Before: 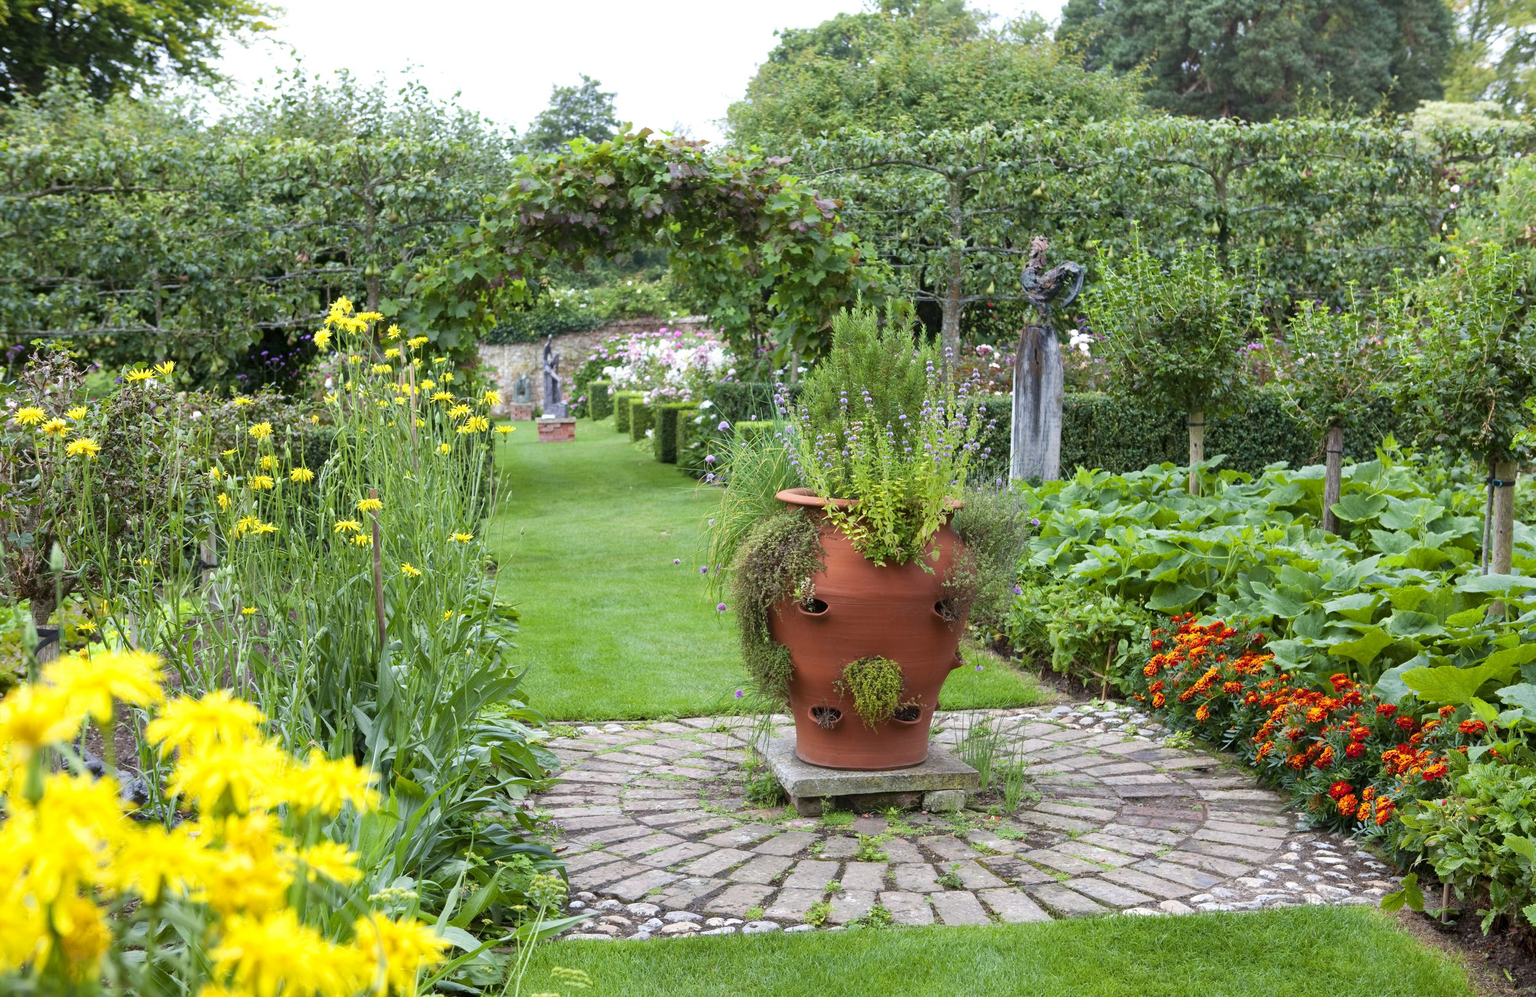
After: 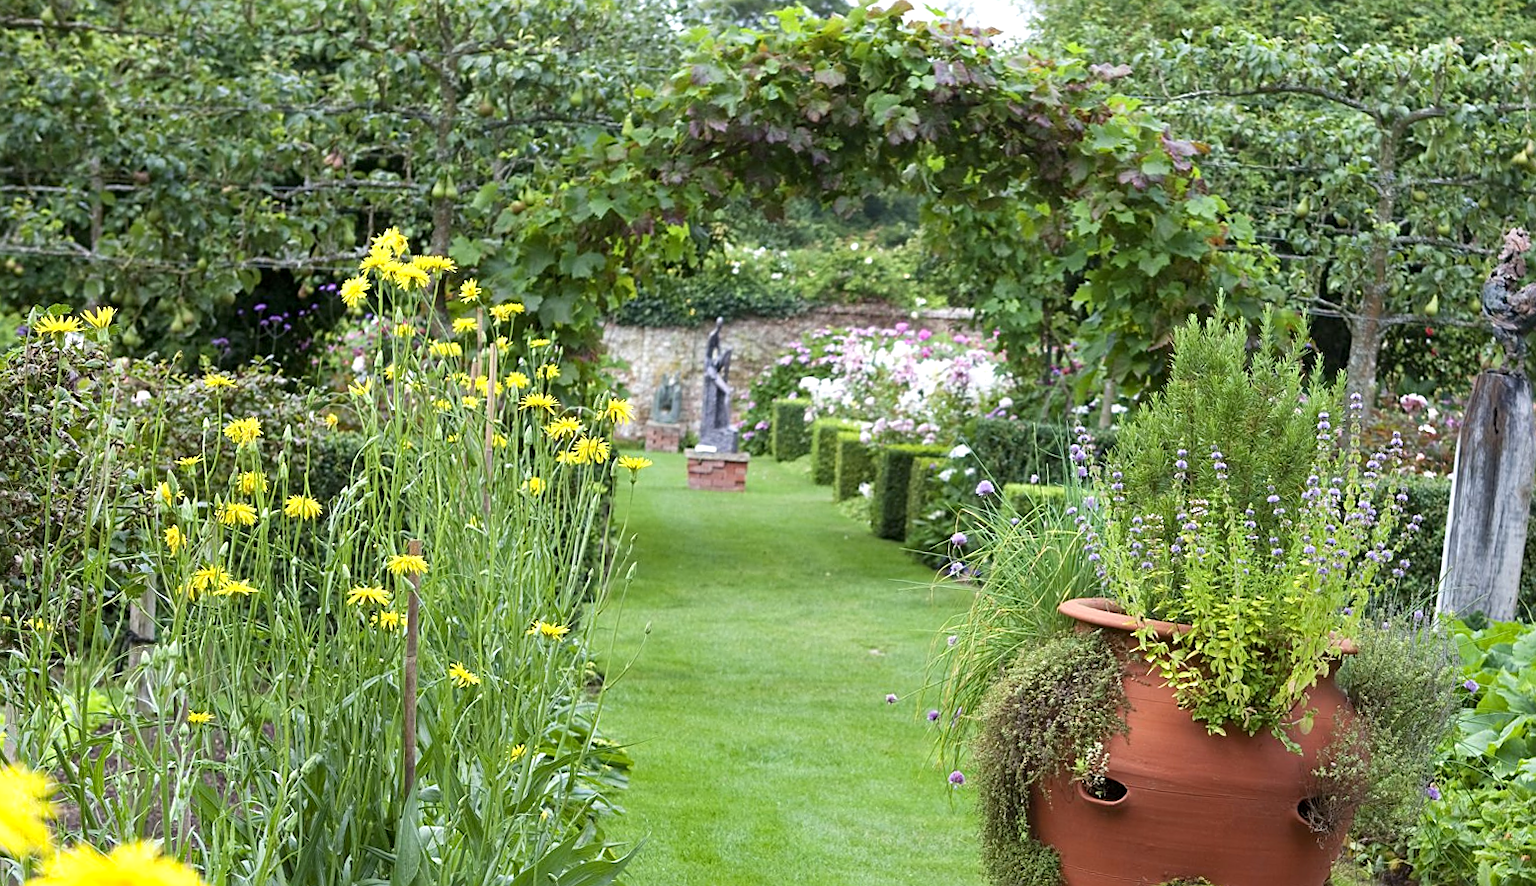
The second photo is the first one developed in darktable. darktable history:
crop and rotate: angle -4.99°, left 2.122%, top 6.945%, right 27.566%, bottom 30.519%
sharpen: on, module defaults
exposure: black level correction 0.001, exposure 0.14 EV, compensate highlight preservation false
